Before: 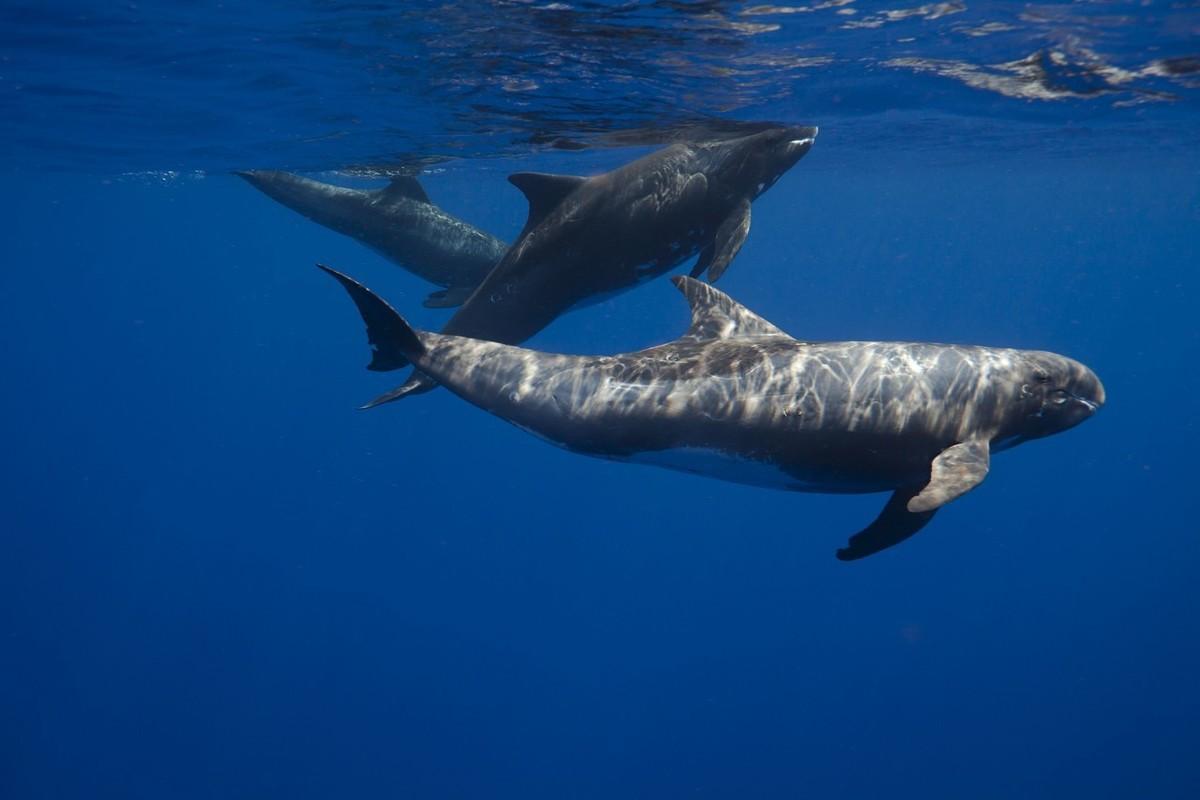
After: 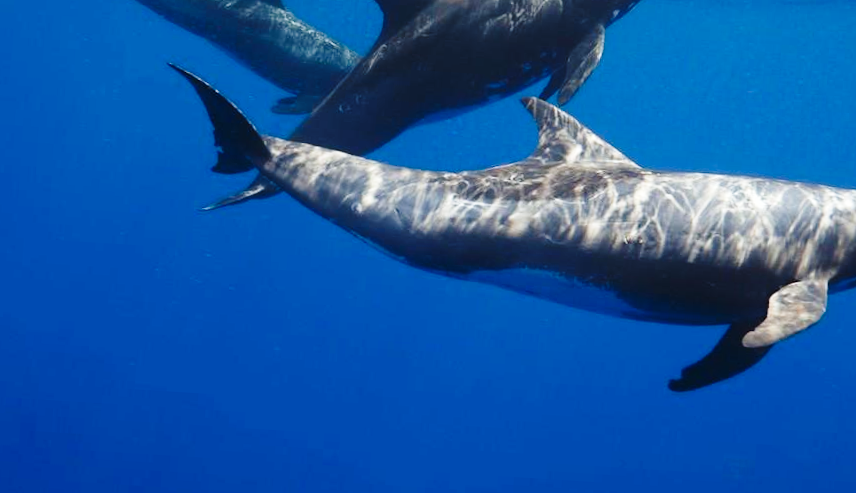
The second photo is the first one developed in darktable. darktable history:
base curve: curves: ch0 [(0, 0) (0.028, 0.03) (0.121, 0.232) (0.46, 0.748) (0.859, 0.968) (1, 1)], preserve colors none
crop and rotate: angle -3.56°, left 9.895%, top 20.608%, right 12.205%, bottom 12.095%
